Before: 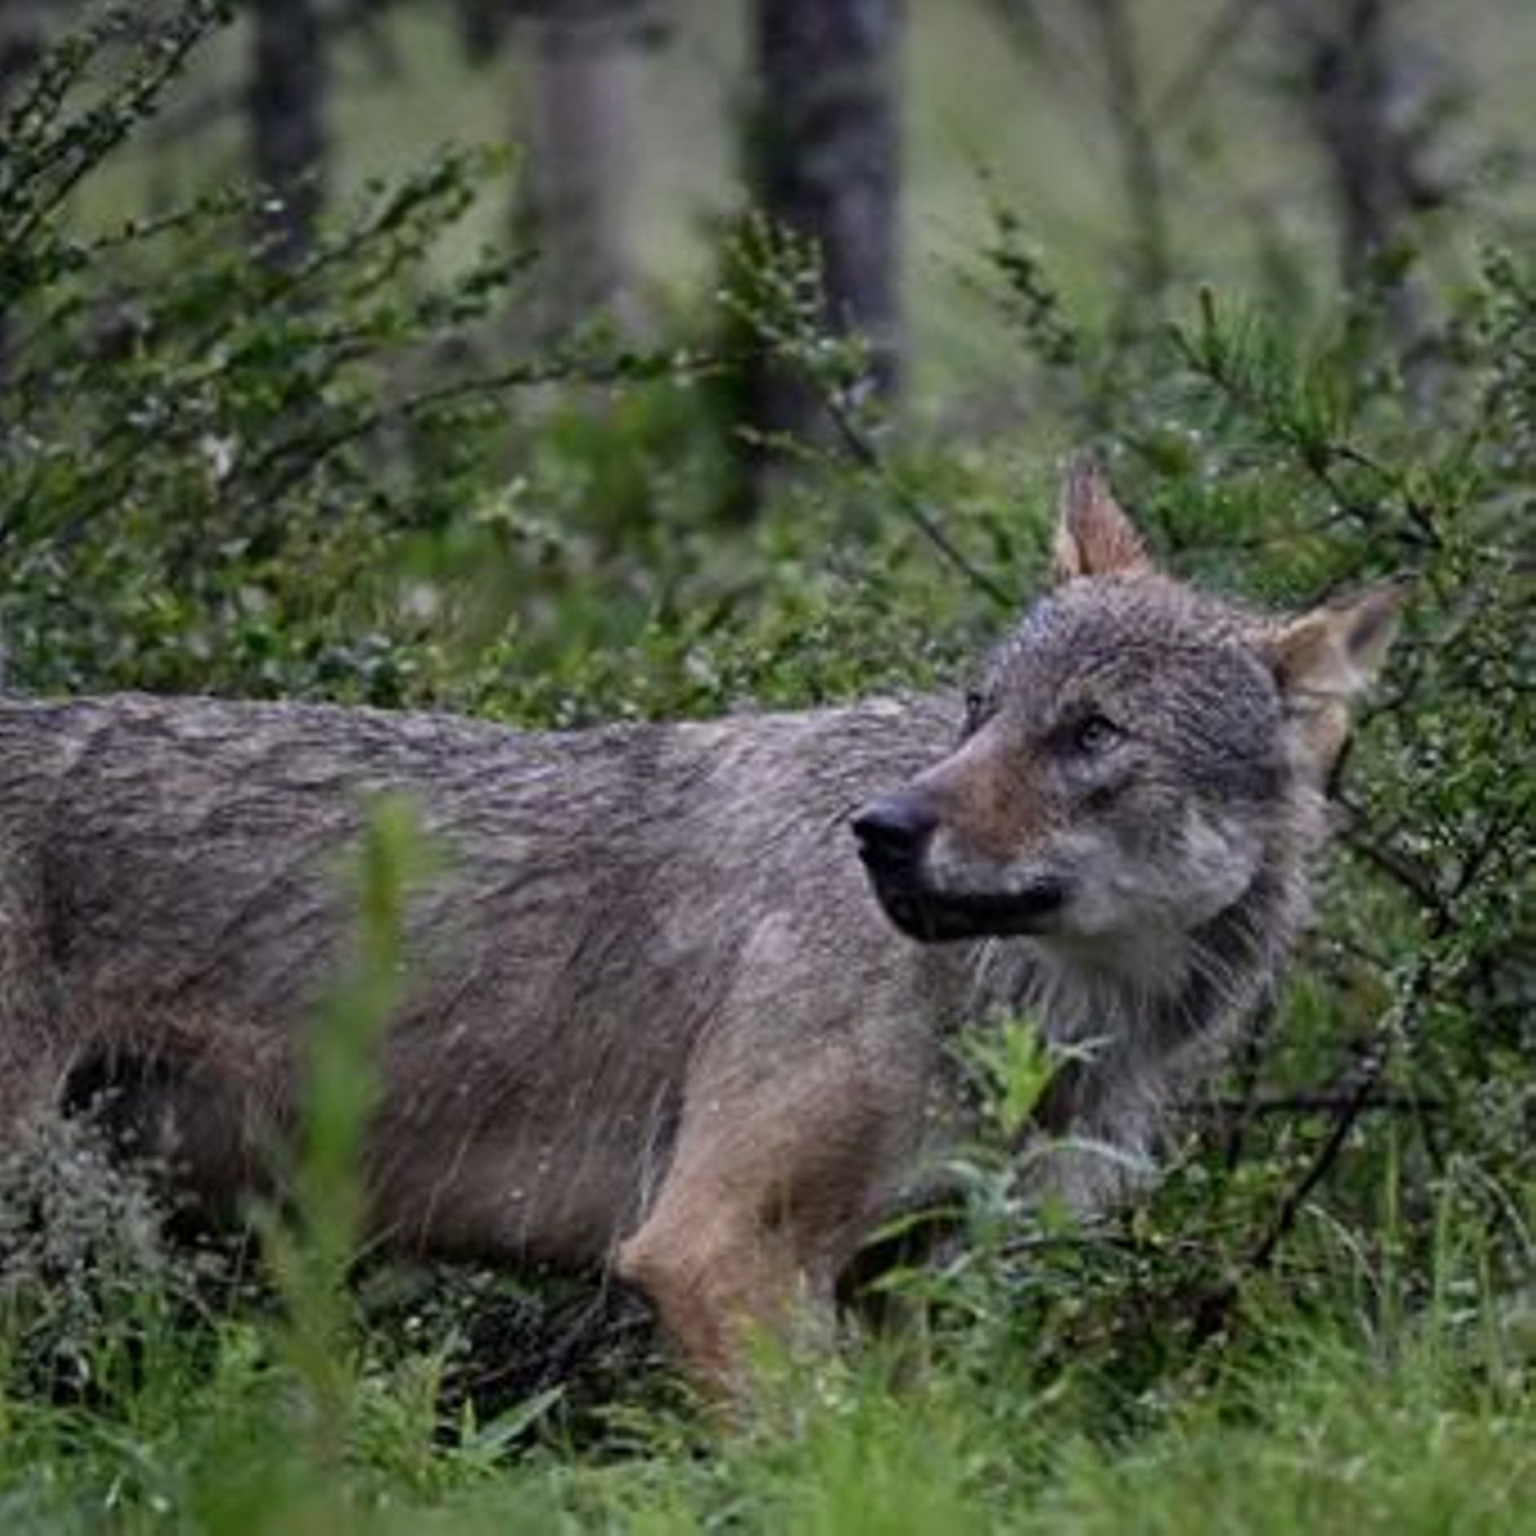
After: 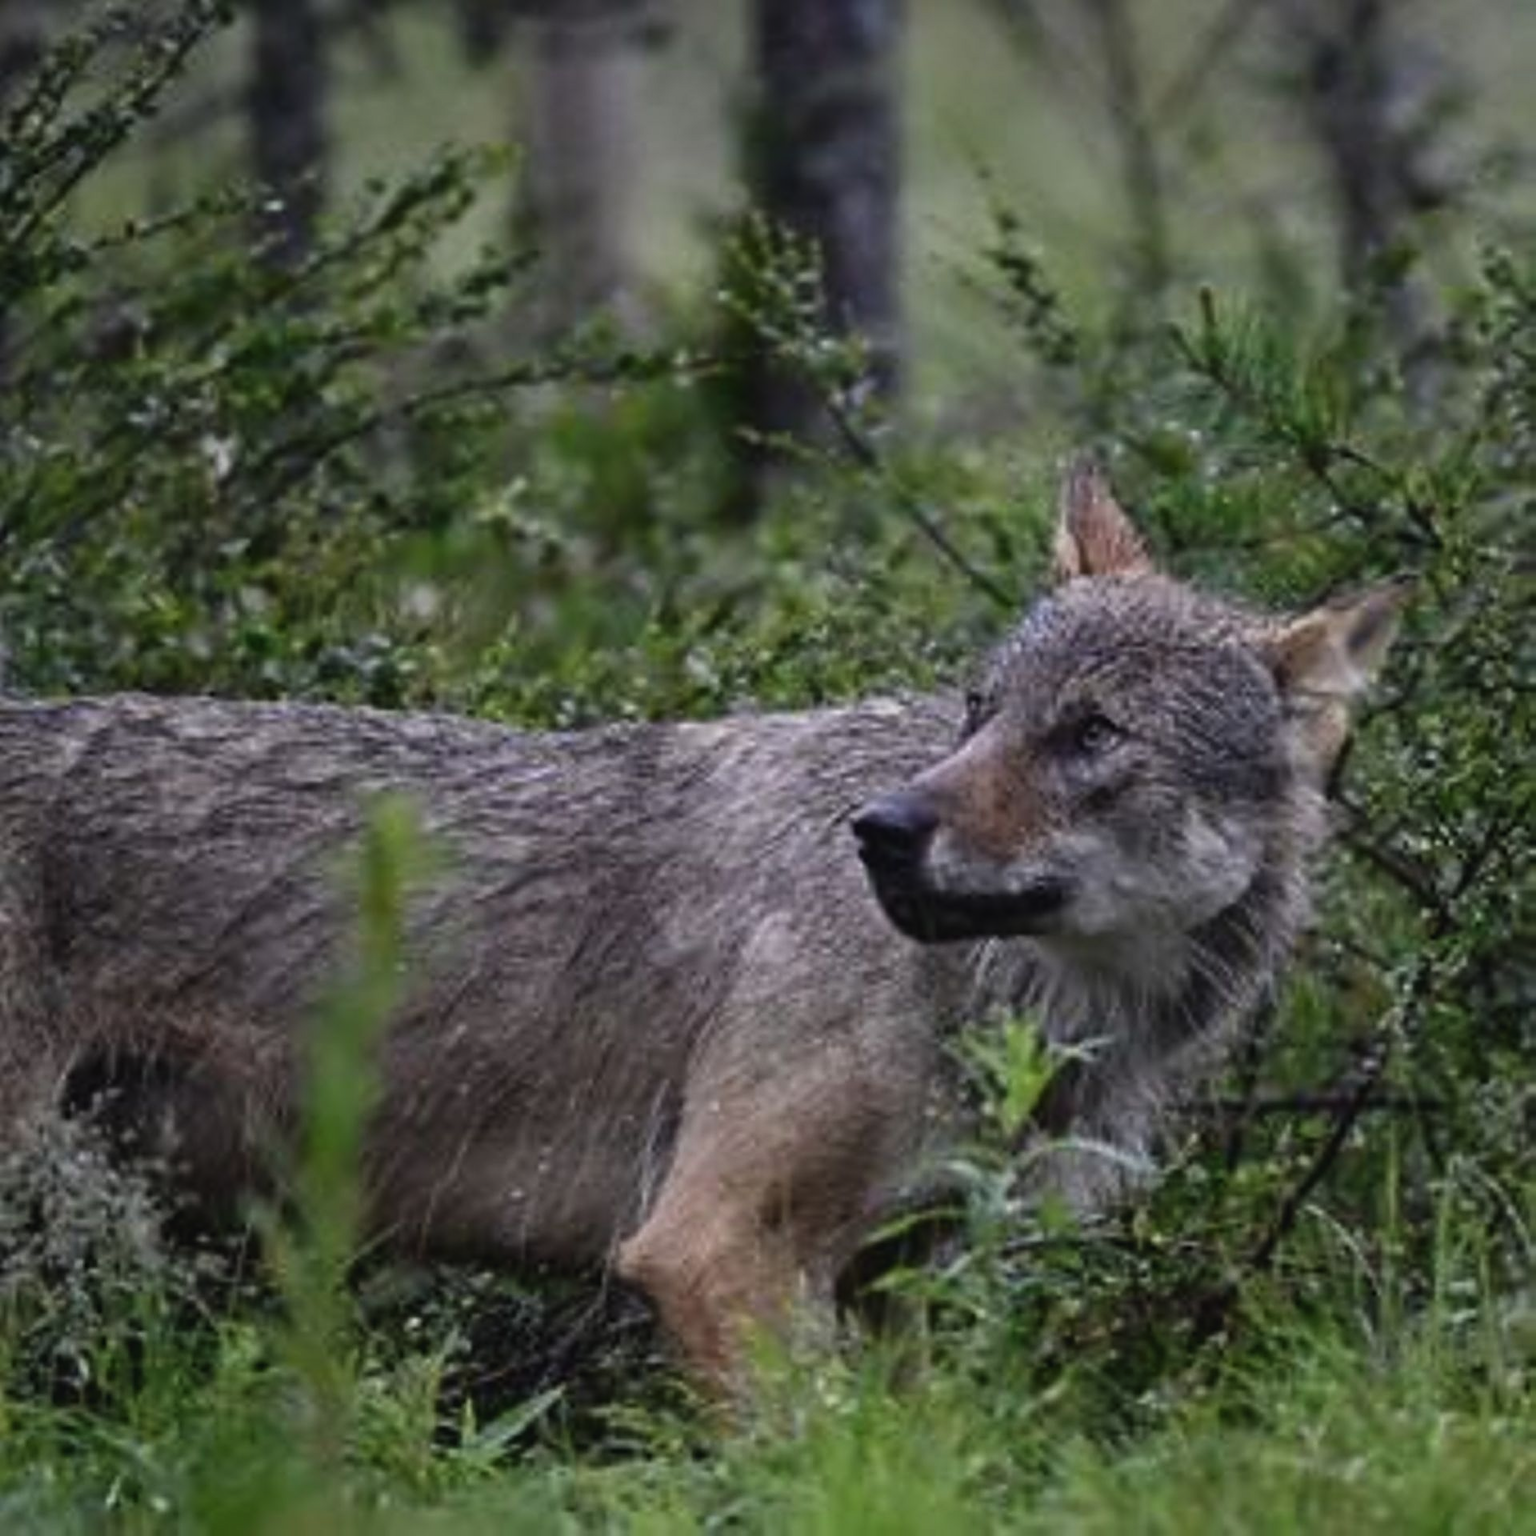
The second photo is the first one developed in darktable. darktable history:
contrast brightness saturation: contrast 0.03, brightness -0.04
sharpen: on, module defaults
exposure: black level correction -0.005, exposure 0.054 EV, compensate highlight preservation false
